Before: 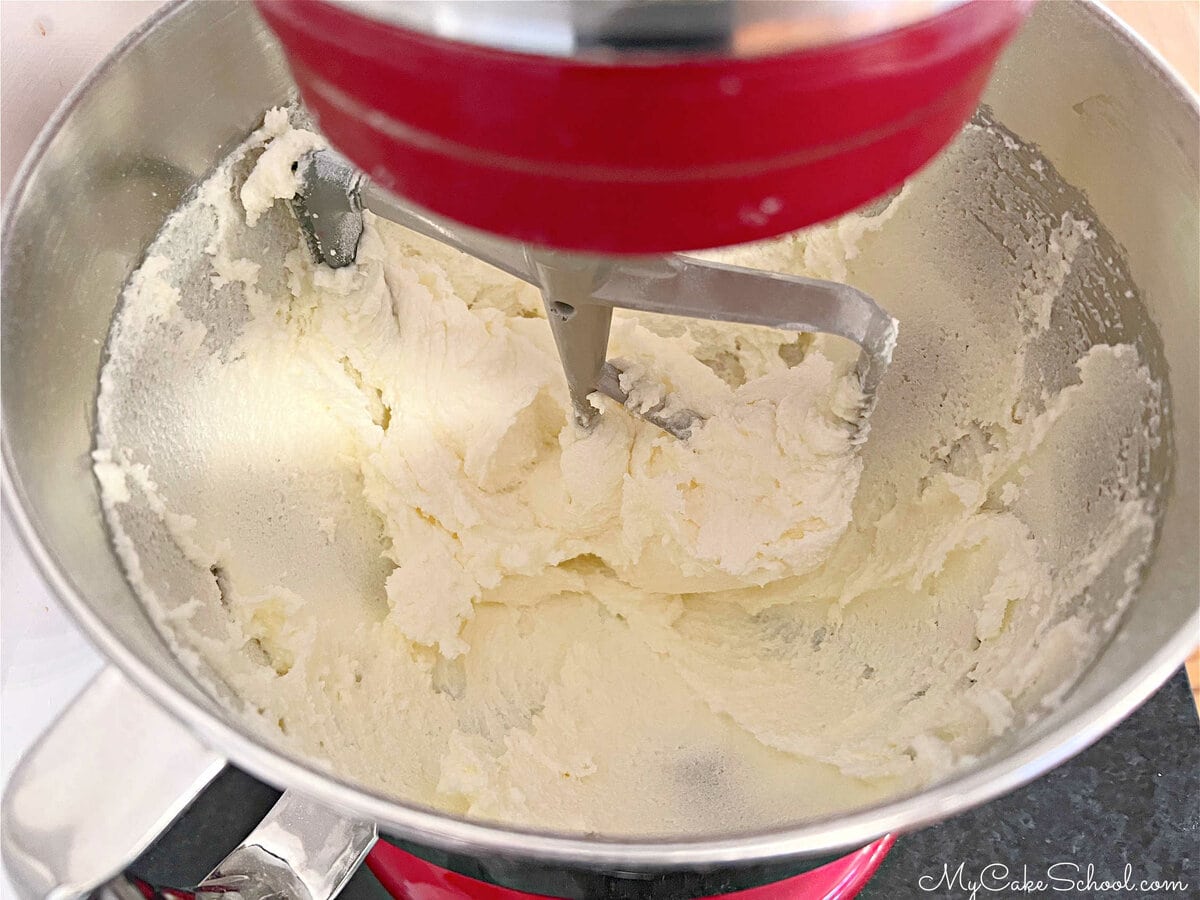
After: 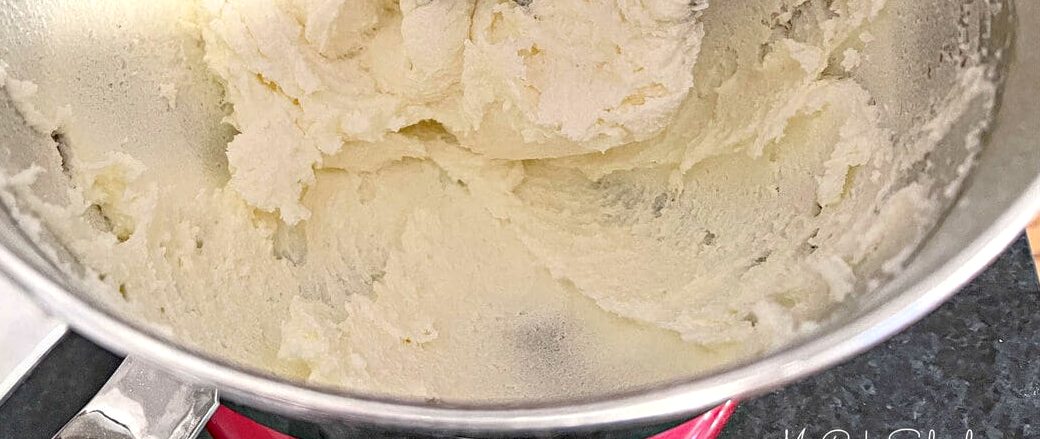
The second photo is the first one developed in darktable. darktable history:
local contrast: highlights 62%, detail 143%, midtone range 0.433
crop and rotate: left 13.271%, top 48.286%, bottom 2.864%
